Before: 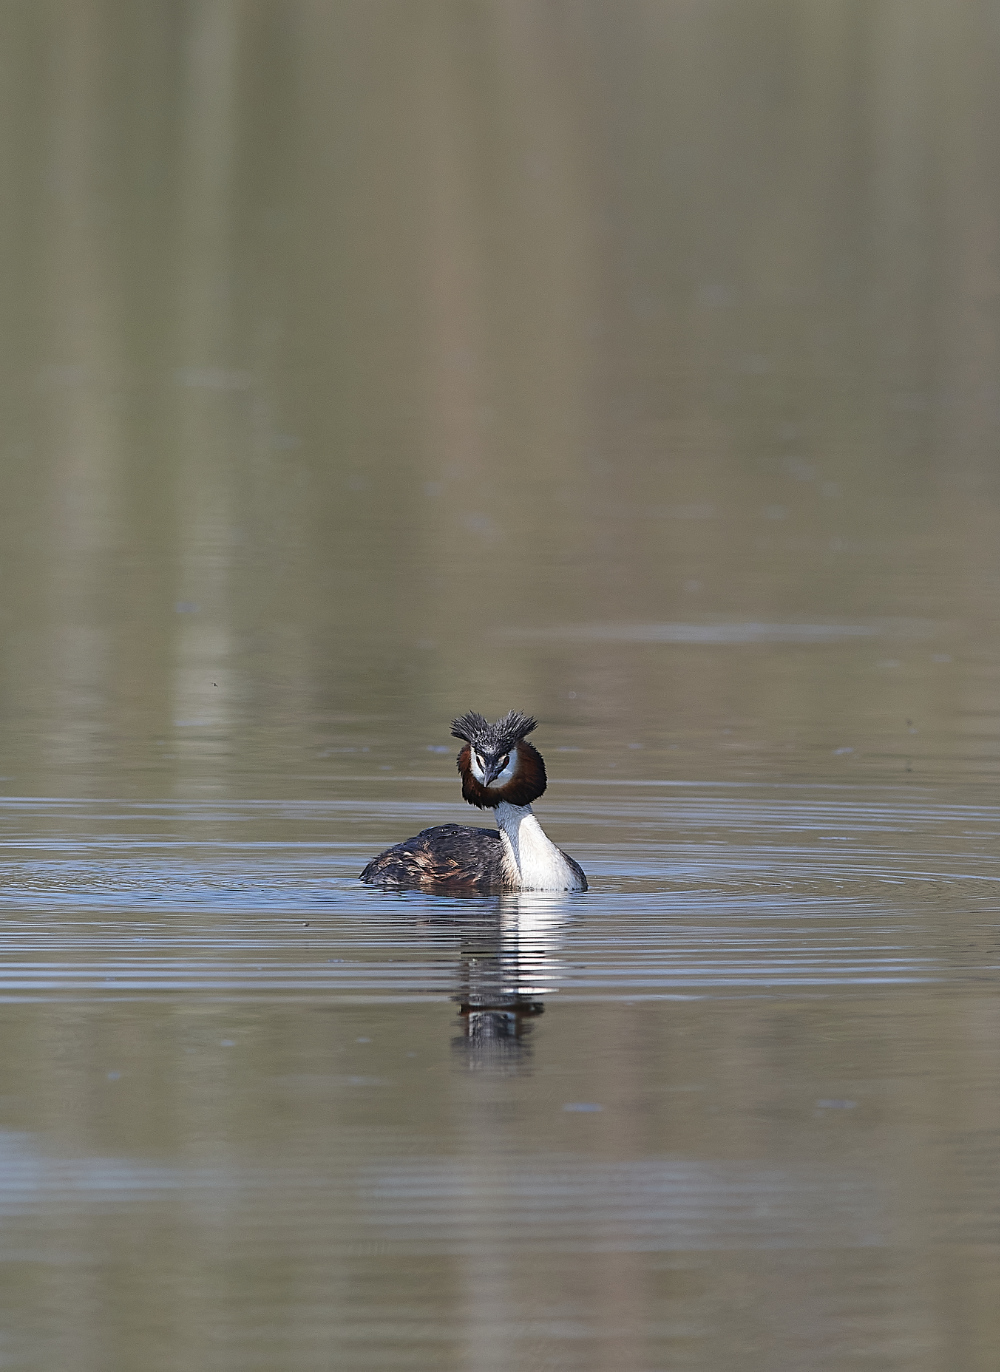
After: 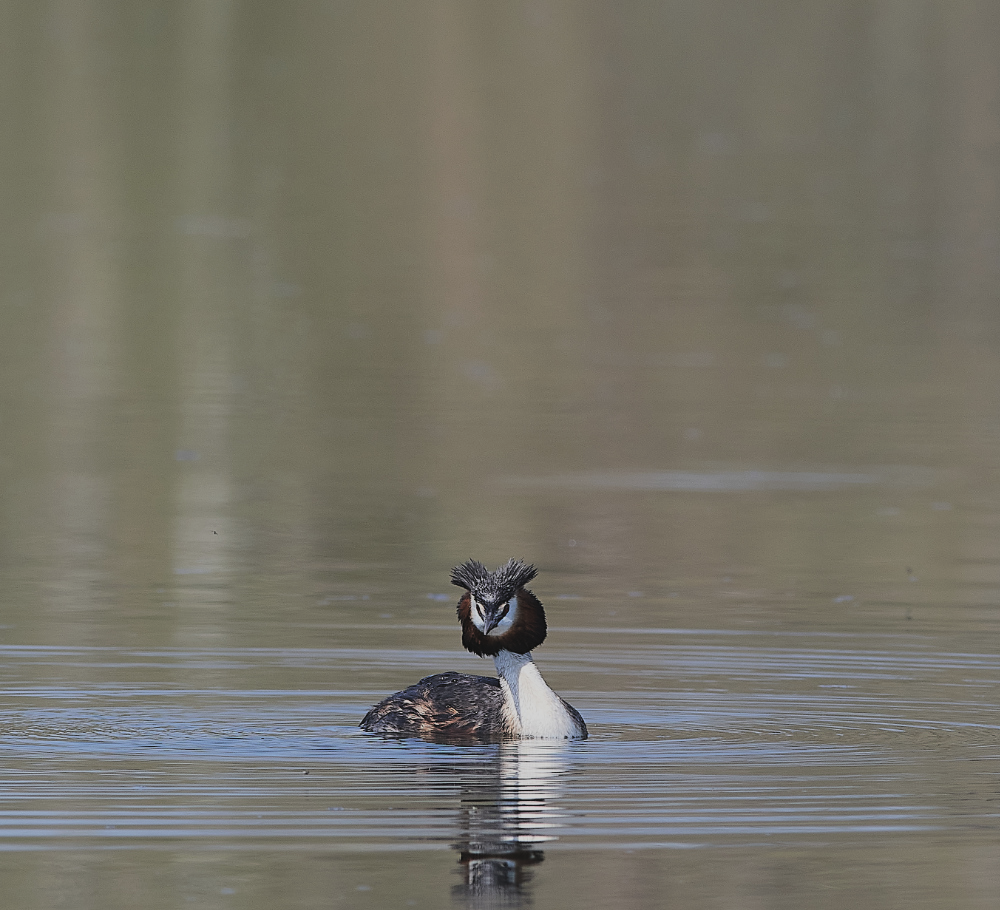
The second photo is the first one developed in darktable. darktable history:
exposure: black level correction -0.015, exposure -0.126 EV, compensate highlight preservation false
shadows and highlights: soften with gaussian
crop: top 11.15%, bottom 22.35%
filmic rgb: black relative exposure -7.65 EV, white relative exposure 4.56 EV, hardness 3.61, contrast 1.058, color science v6 (2022)
